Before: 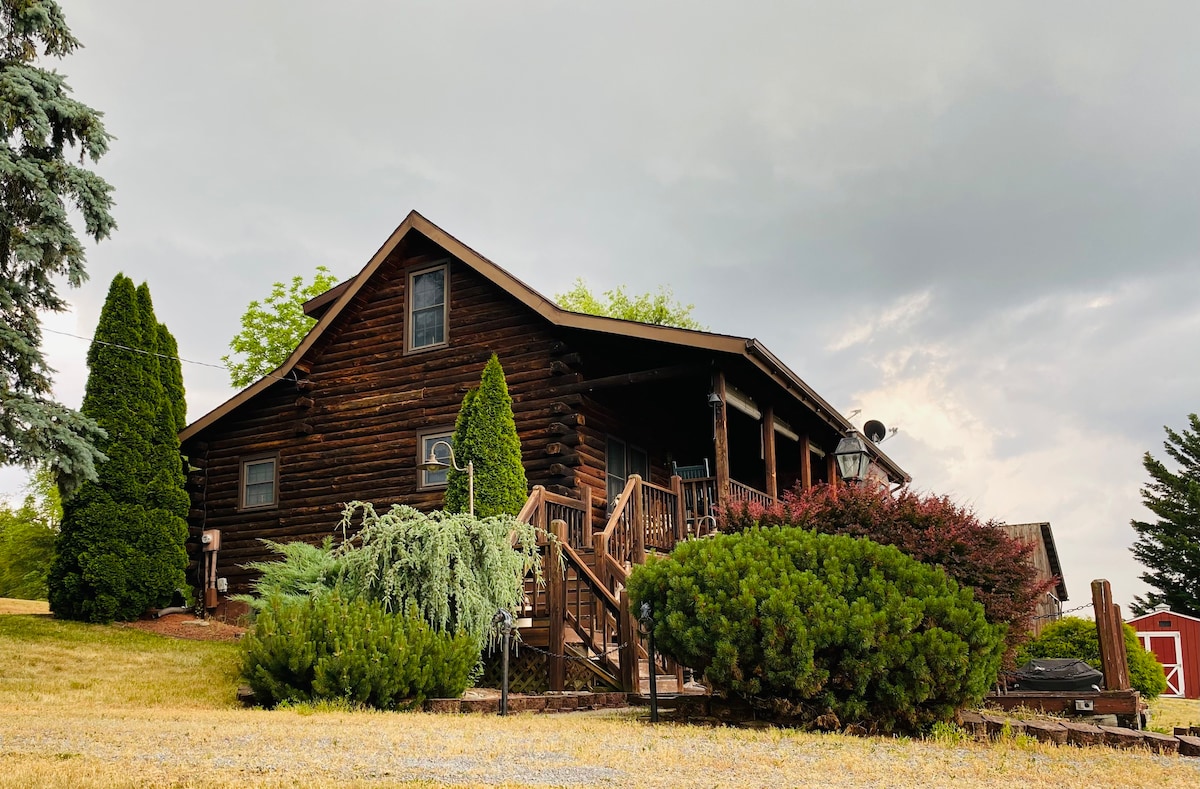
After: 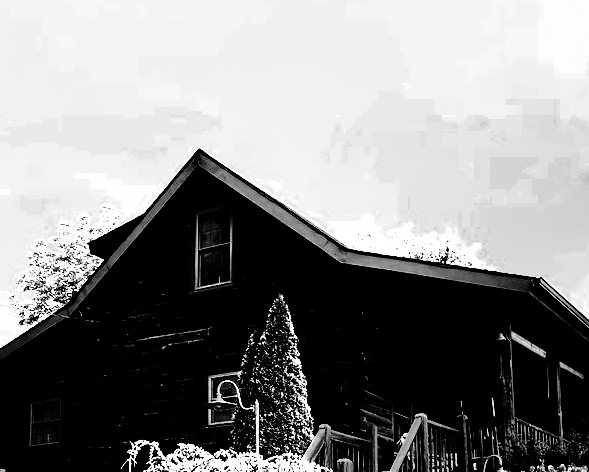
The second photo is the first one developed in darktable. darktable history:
color zones: curves: ch0 [(0.002, 0.593) (0.143, 0.417) (0.285, 0.541) (0.455, 0.289) (0.608, 0.327) (0.727, 0.283) (0.869, 0.571) (1, 0.603)]; ch1 [(0, 0) (0.143, 0) (0.286, 0) (0.429, 0) (0.571, 0) (0.714, 0) (0.857, 0)], mix 100%
exposure: exposure 0.481 EV, compensate exposure bias true, compensate highlight preservation false
contrast brightness saturation: contrast 0.785, brightness -0.999, saturation 0.992
crop: left 17.856%, top 7.802%, right 33.006%, bottom 32.306%
